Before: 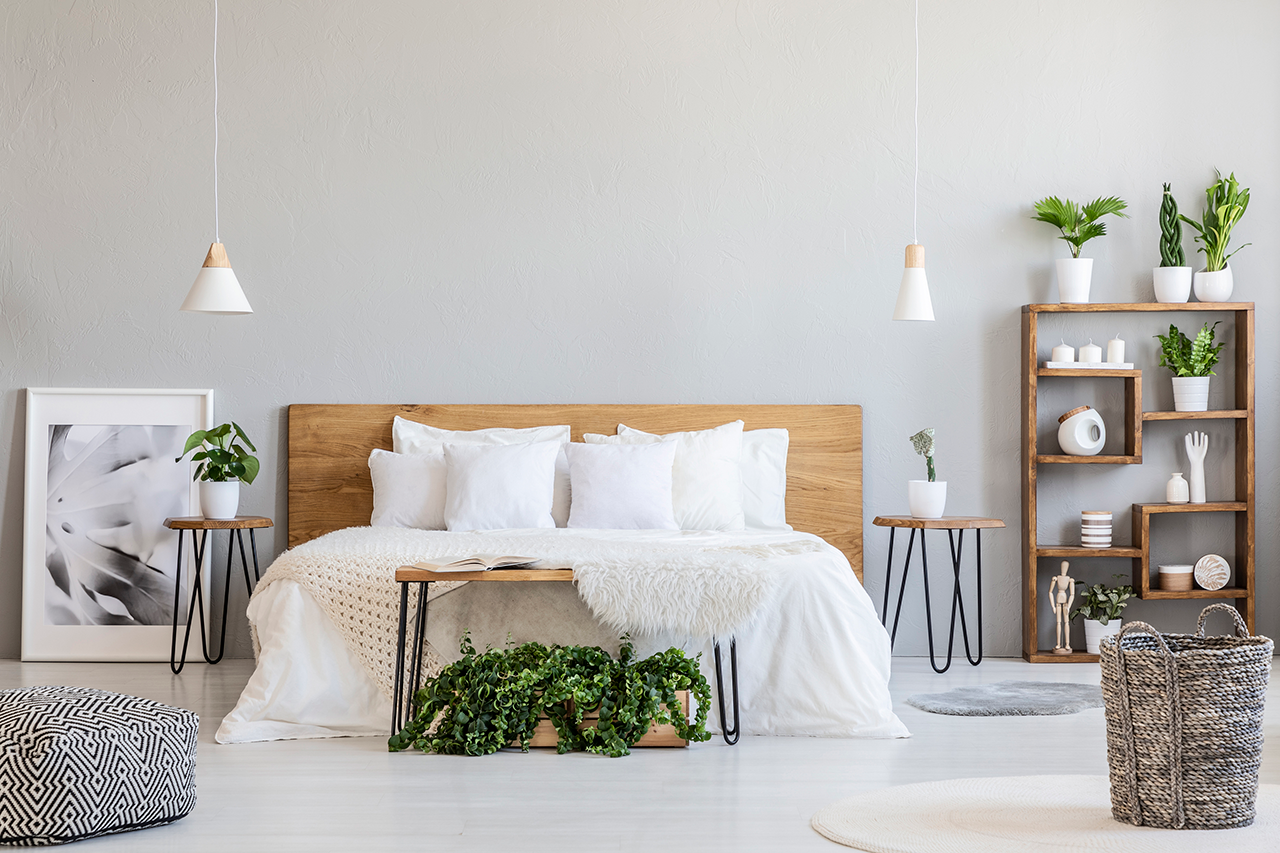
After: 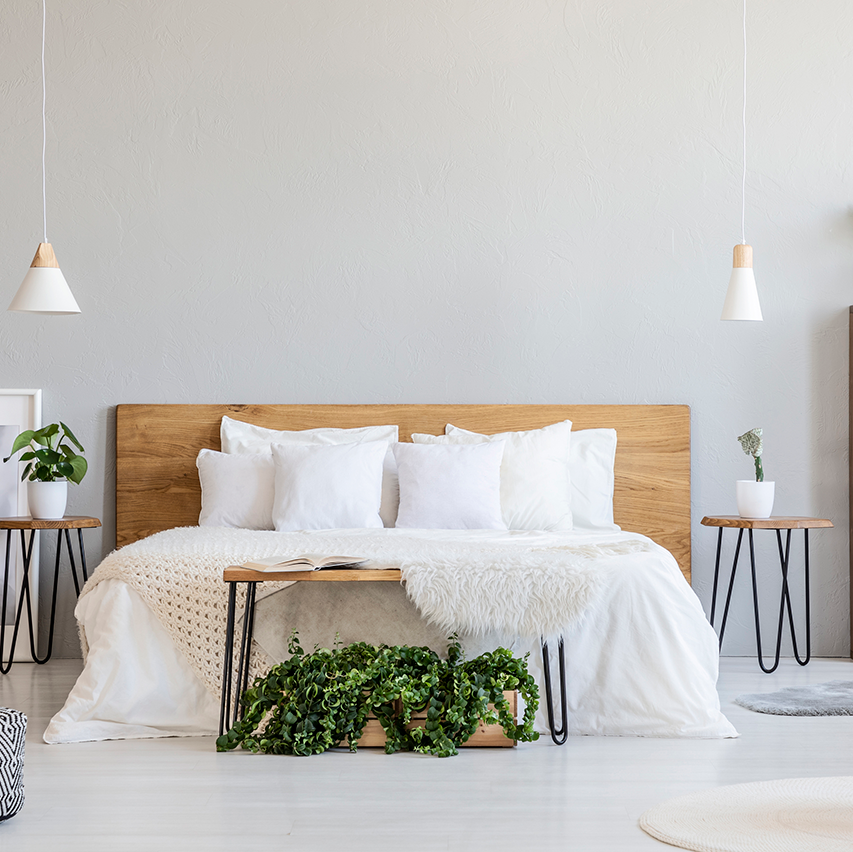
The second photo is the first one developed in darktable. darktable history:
crop and rotate: left 13.447%, right 19.907%
